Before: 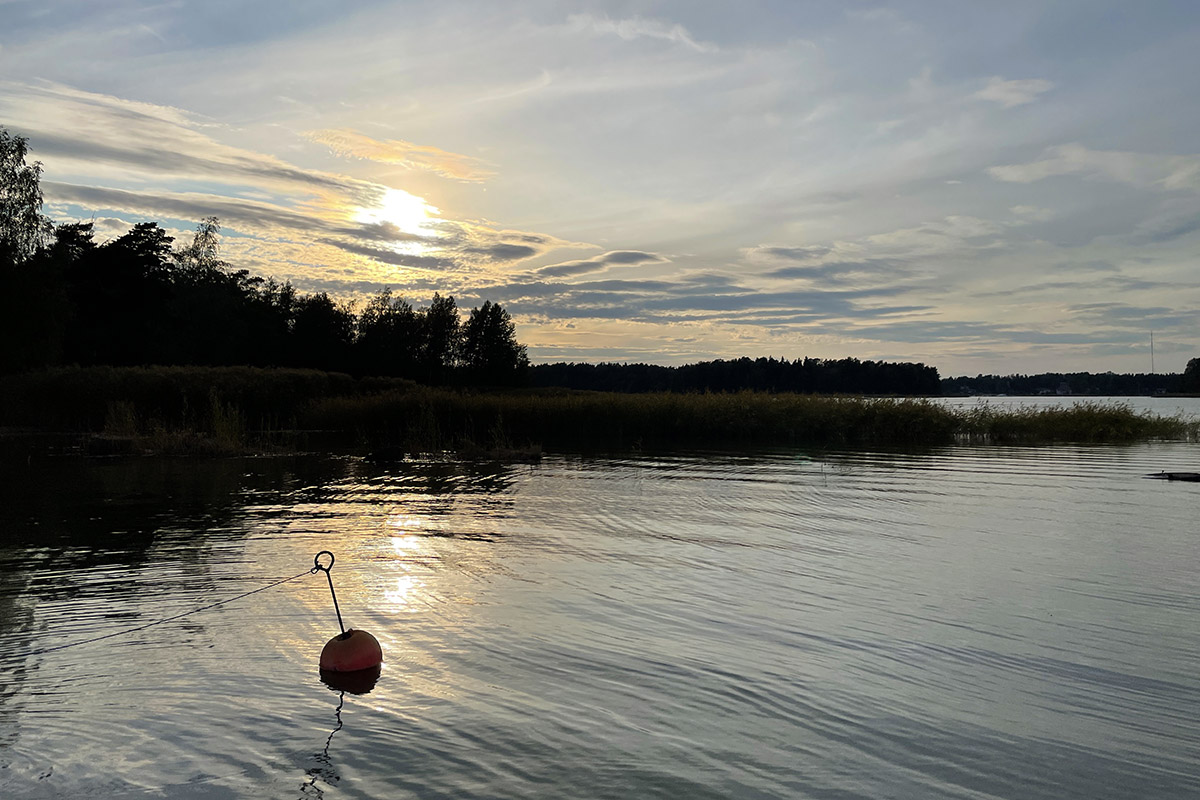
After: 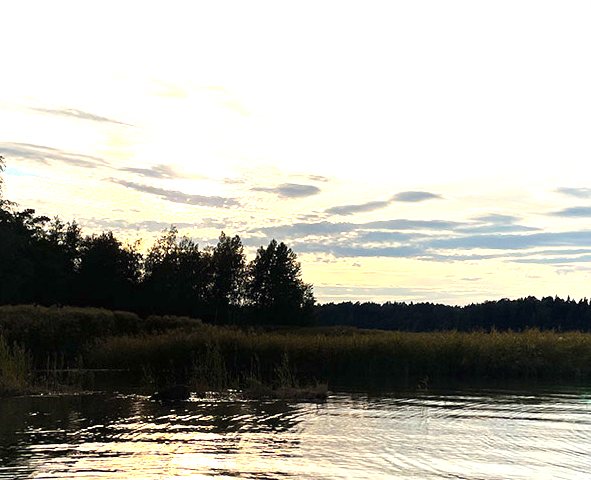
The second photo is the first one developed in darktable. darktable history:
exposure: black level correction 0, exposure 1.388 EV, compensate exposure bias true, compensate highlight preservation false
crop: left 17.835%, top 7.675%, right 32.881%, bottom 32.213%
